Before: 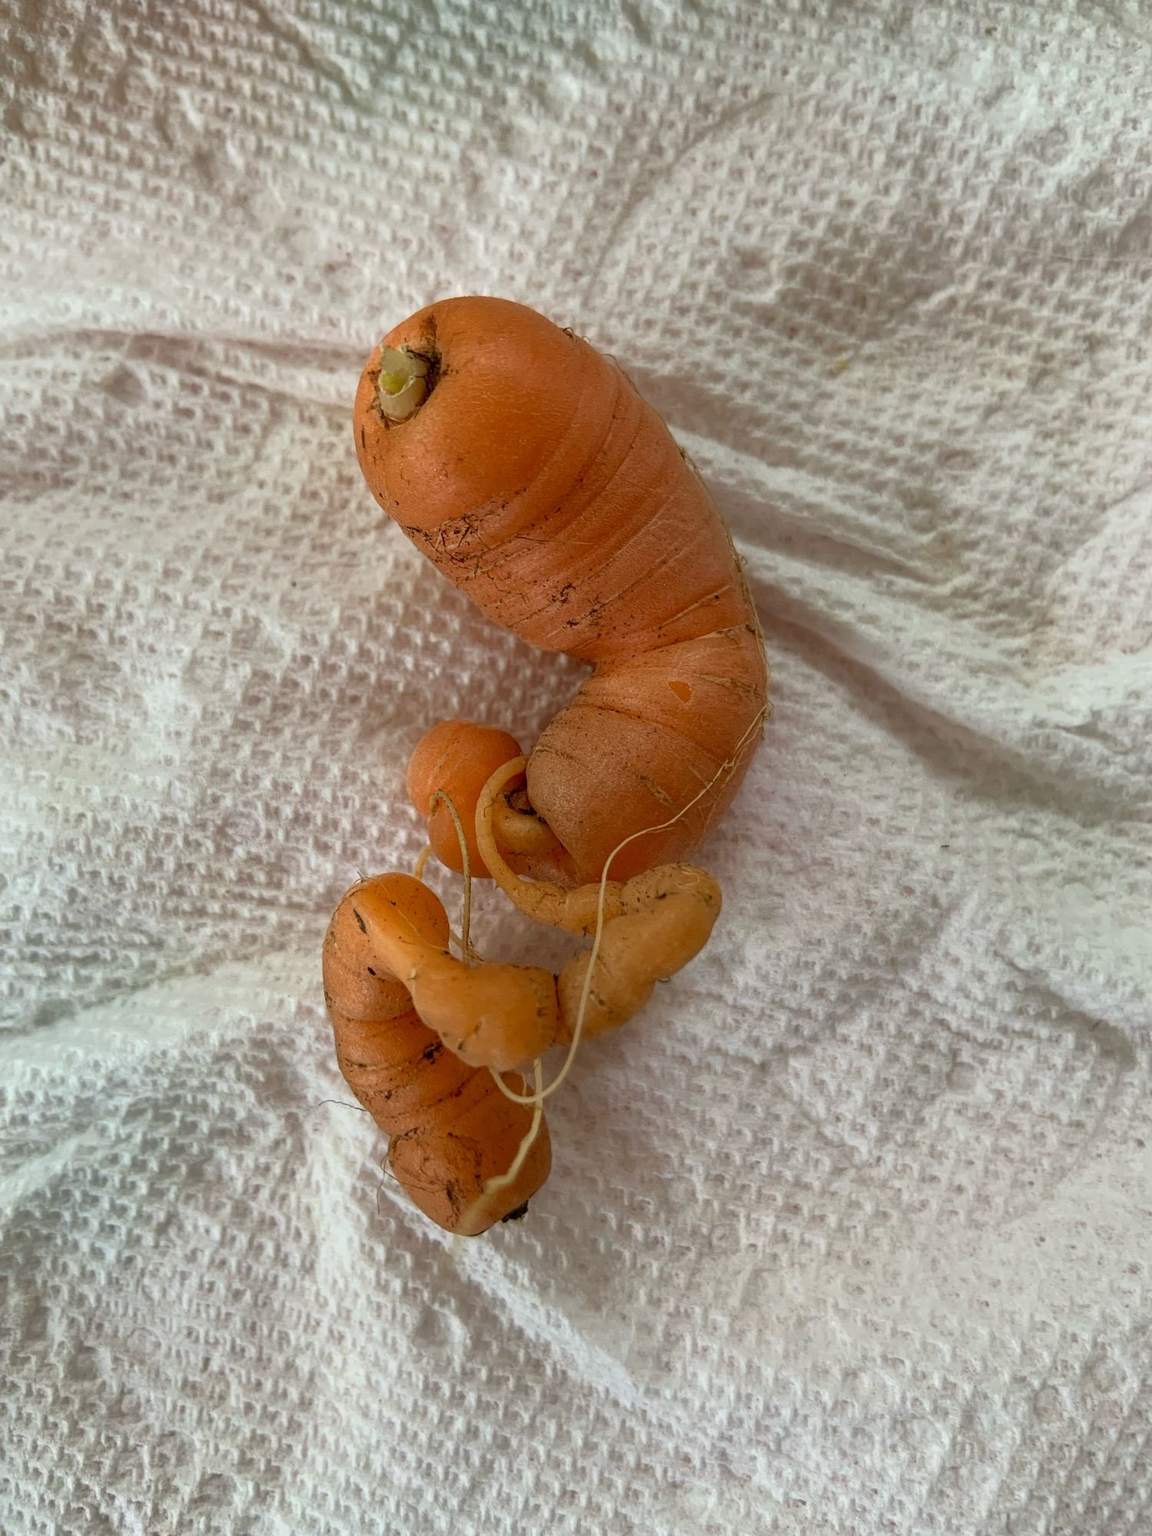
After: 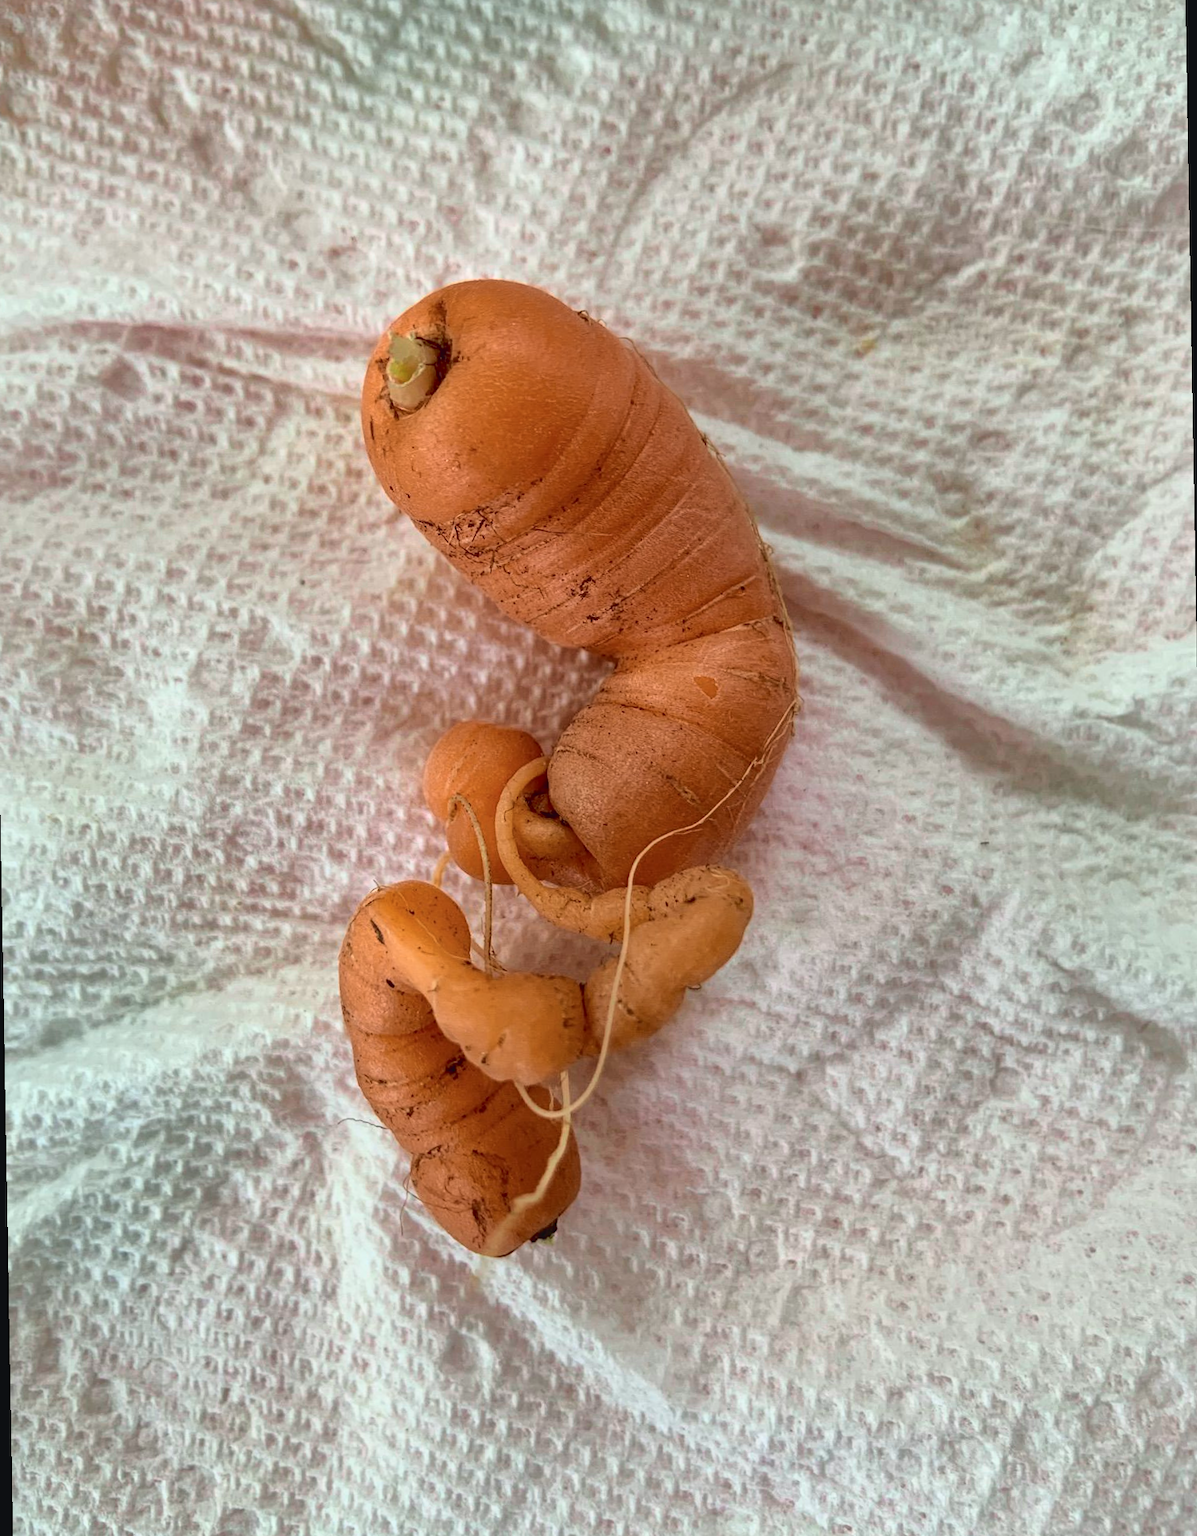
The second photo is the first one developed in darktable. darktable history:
tone curve: curves: ch0 [(0, 0.023) (0.087, 0.065) (0.184, 0.168) (0.45, 0.54) (0.57, 0.683) (0.722, 0.825) (0.877, 0.948) (1, 1)]; ch1 [(0, 0) (0.388, 0.369) (0.44, 0.44) (0.489, 0.481) (0.534, 0.561) (0.657, 0.659) (1, 1)]; ch2 [(0, 0) (0.353, 0.317) (0.408, 0.427) (0.472, 0.46) (0.5, 0.496) (0.537, 0.534) (0.576, 0.592) (0.625, 0.631) (1, 1)], color space Lab, independent channels, preserve colors none
shadows and highlights: on, module defaults
rotate and perspective: rotation -1°, crop left 0.011, crop right 0.989, crop top 0.025, crop bottom 0.975
